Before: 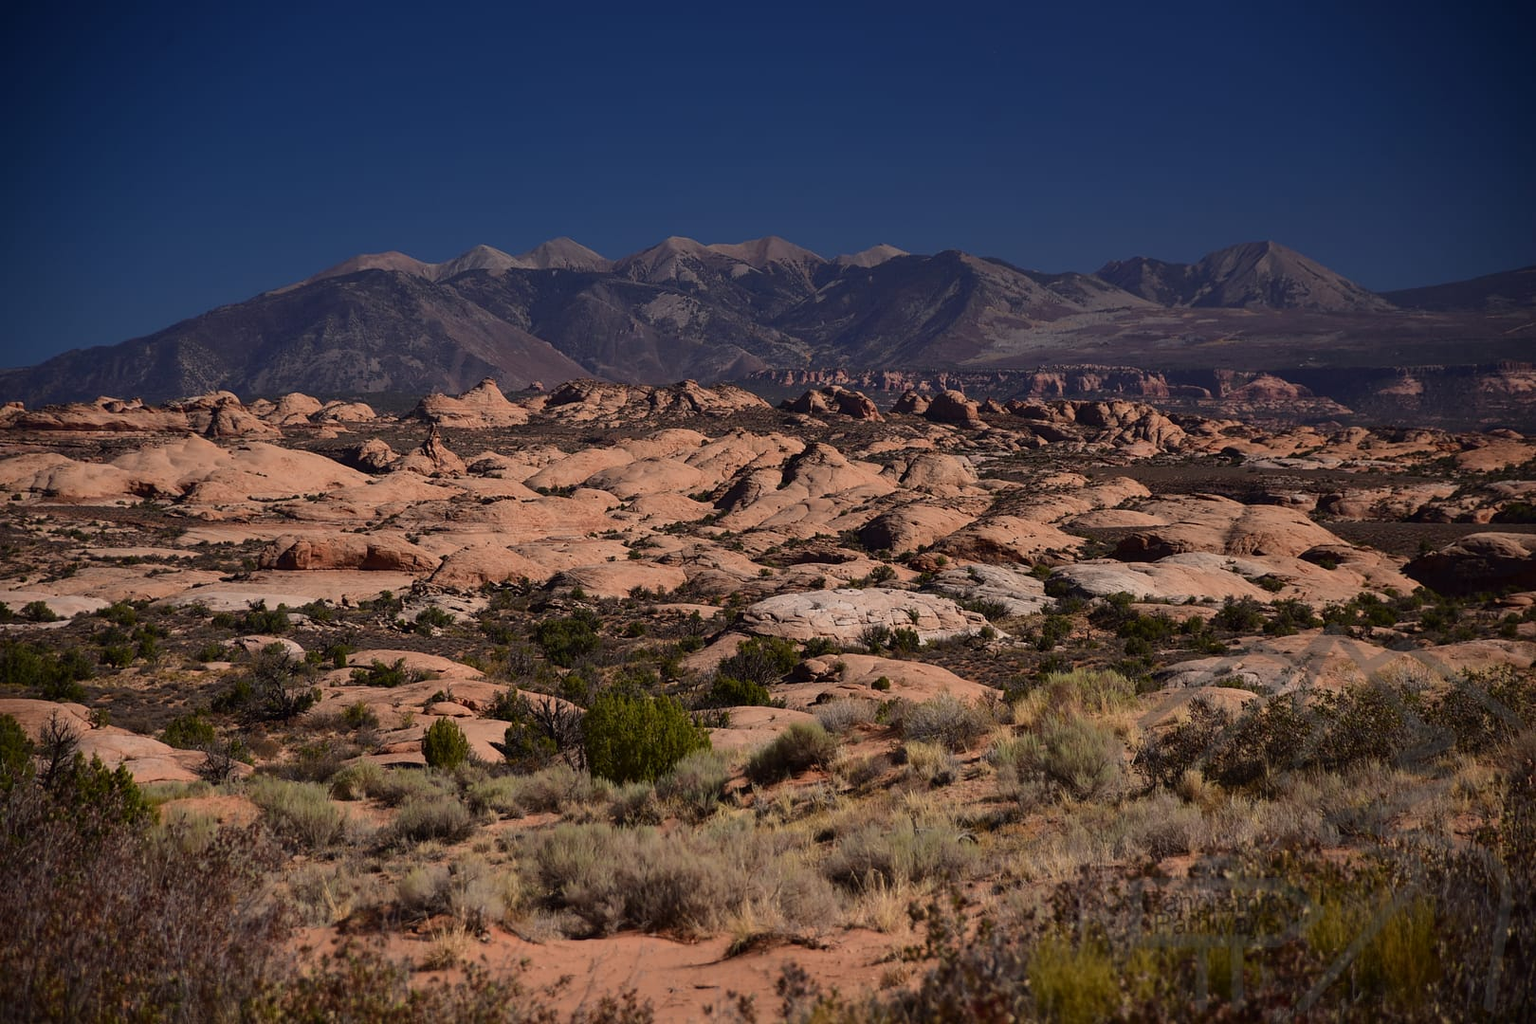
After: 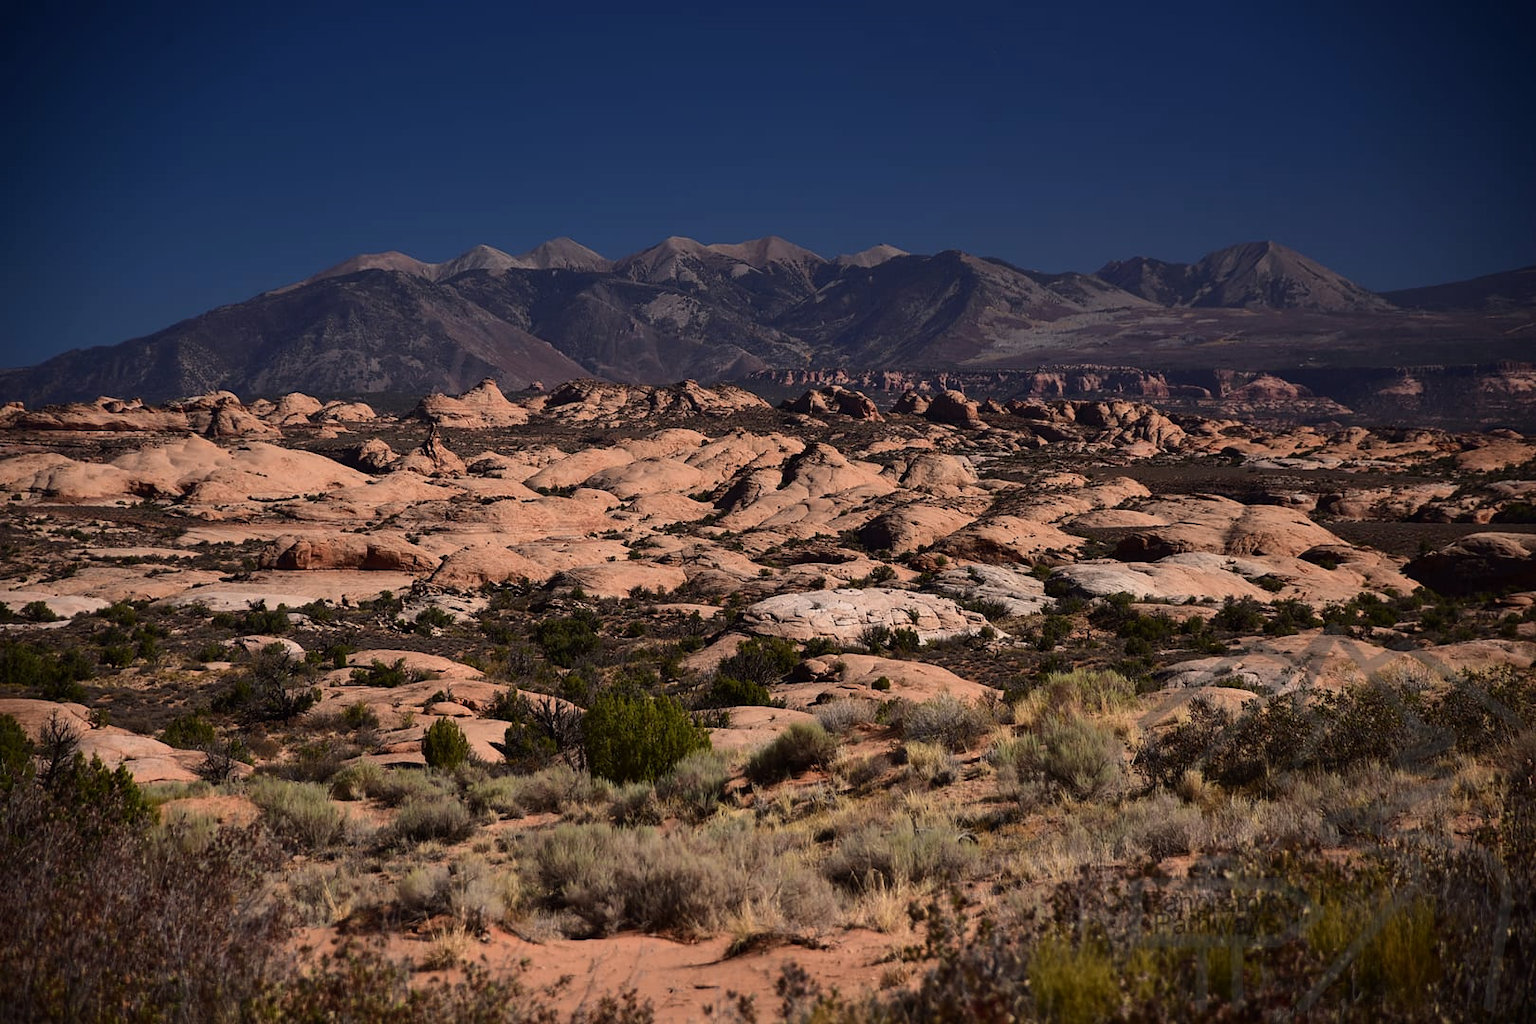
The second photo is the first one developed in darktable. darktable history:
tone equalizer: -8 EV -0.45 EV, -7 EV -0.392 EV, -6 EV -0.35 EV, -5 EV -0.243 EV, -3 EV 0.22 EV, -2 EV 0.351 EV, -1 EV 0.398 EV, +0 EV 0.445 EV, edges refinement/feathering 500, mask exposure compensation -1.57 EV, preserve details no
